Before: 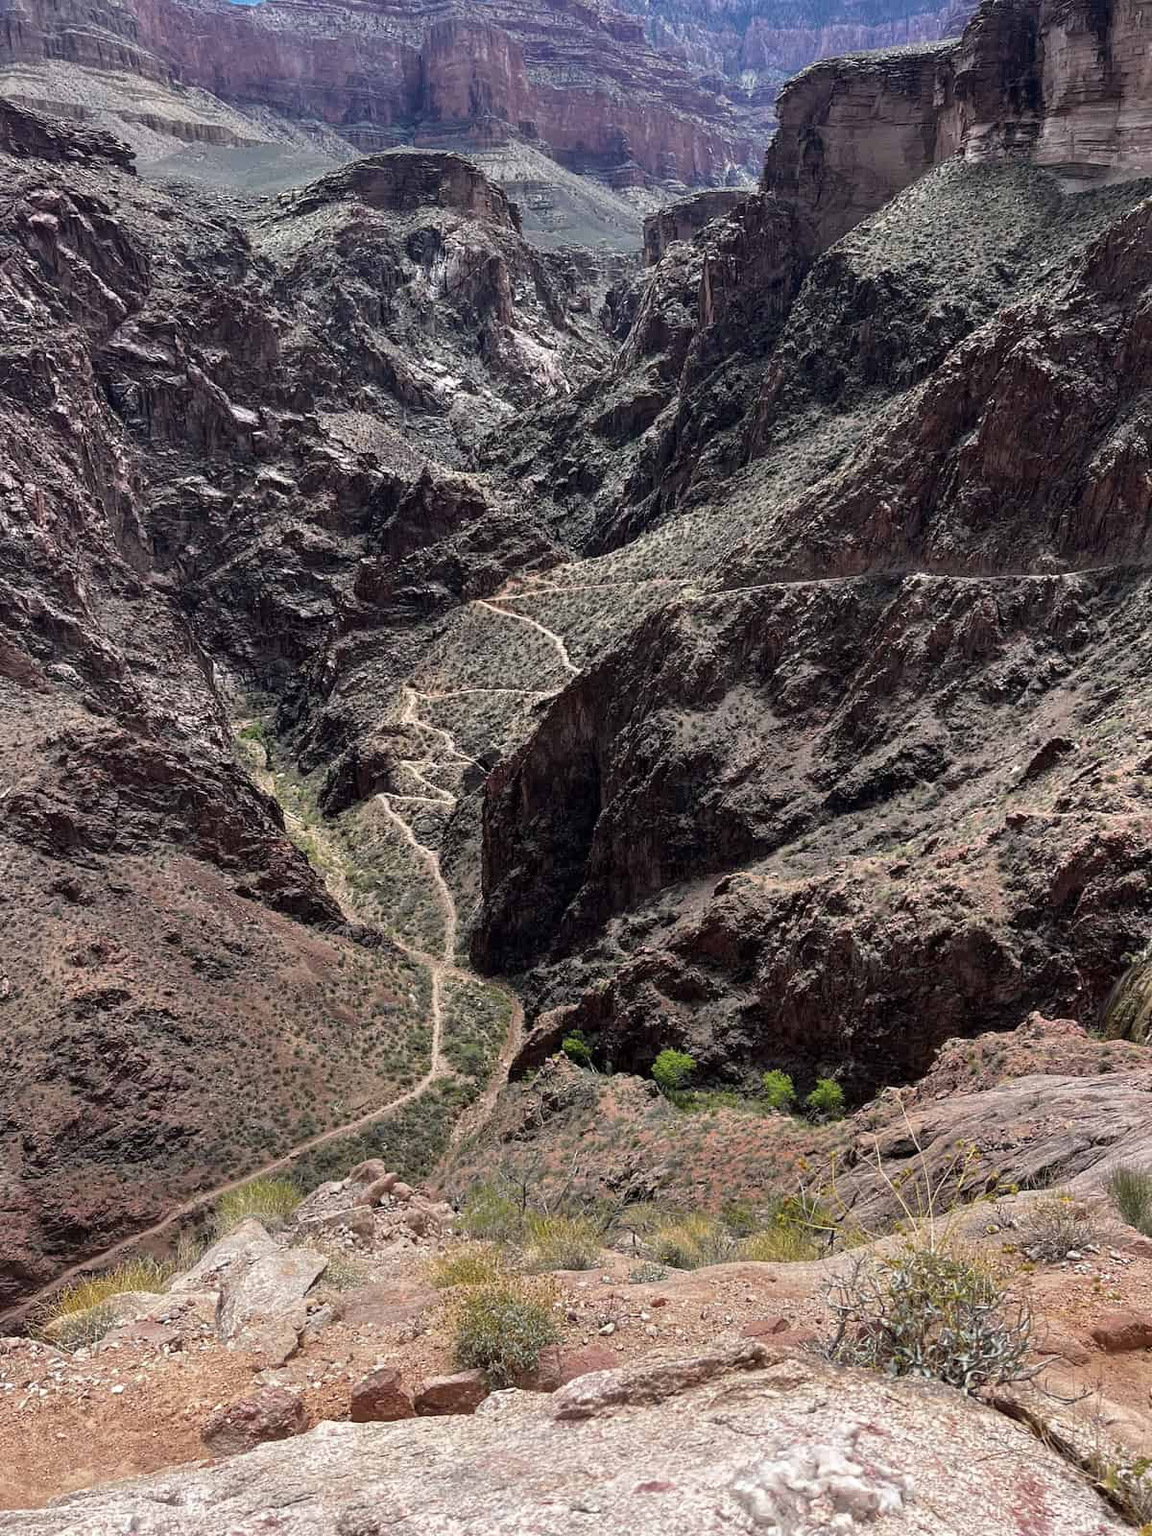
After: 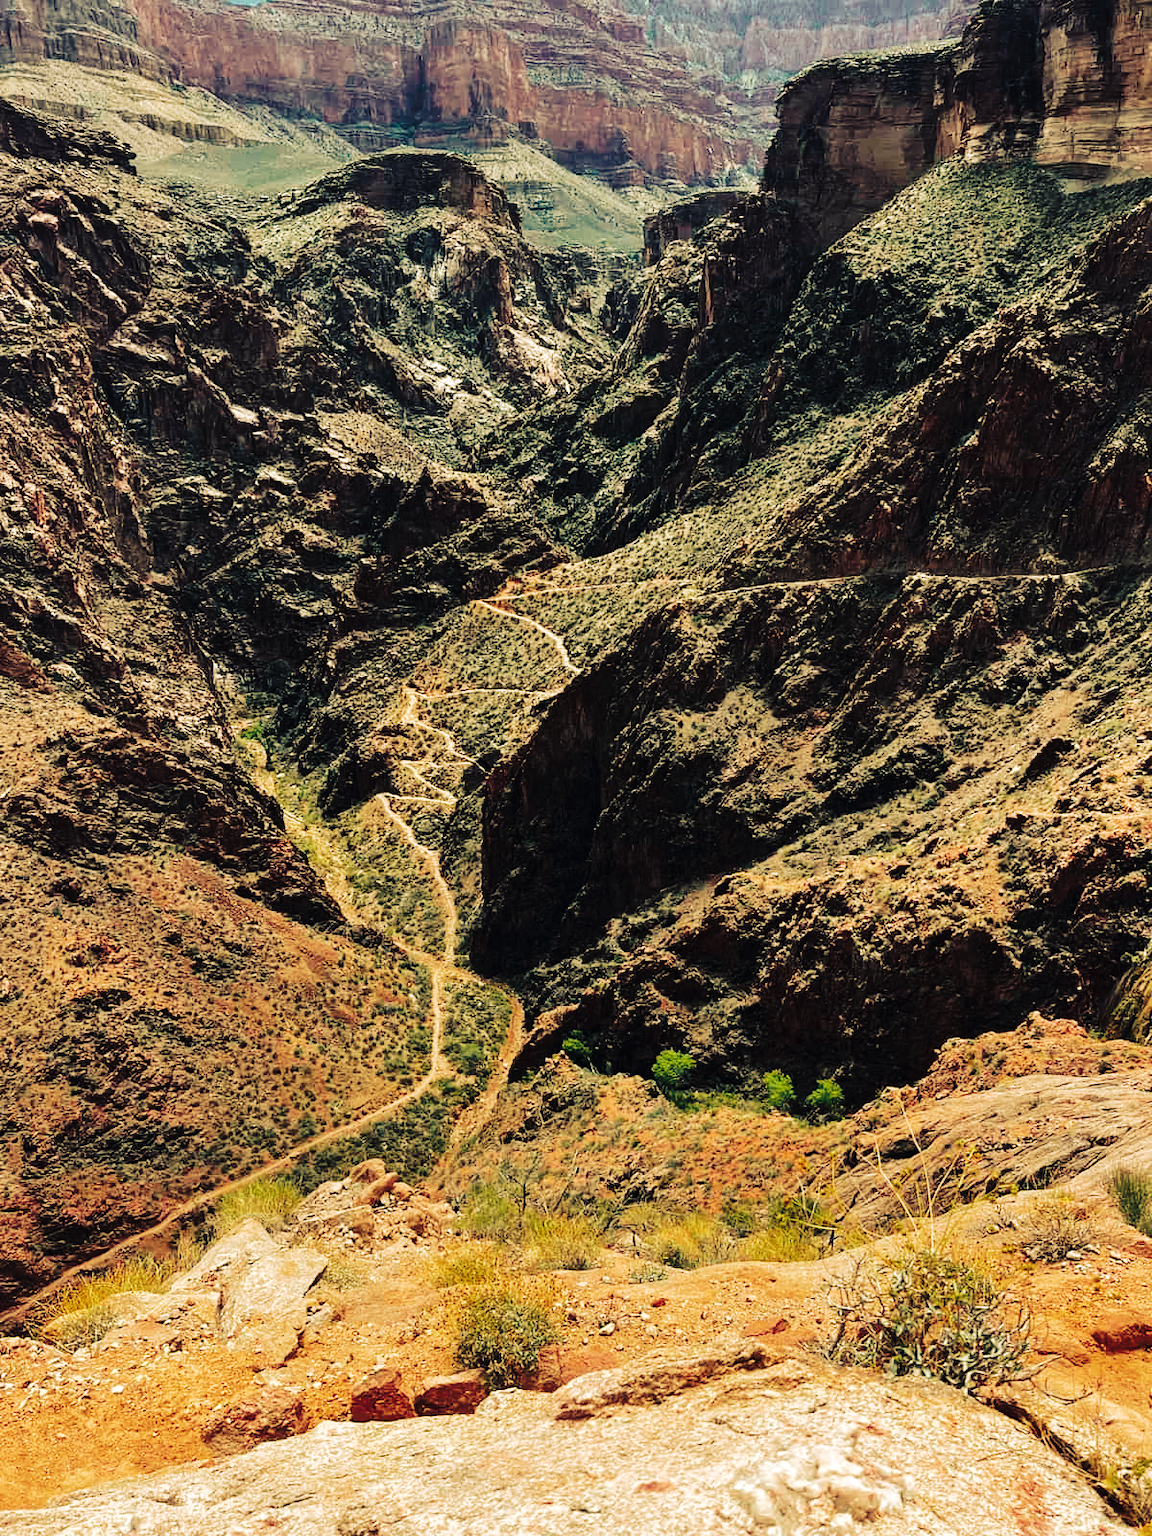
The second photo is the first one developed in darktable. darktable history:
tone curve: curves: ch0 [(0, 0) (0.003, 0.003) (0.011, 0.009) (0.025, 0.018) (0.044, 0.027) (0.069, 0.034) (0.1, 0.043) (0.136, 0.056) (0.177, 0.084) (0.224, 0.138) (0.277, 0.203) (0.335, 0.329) (0.399, 0.451) (0.468, 0.572) (0.543, 0.671) (0.623, 0.754) (0.709, 0.821) (0.801, 0.88) (0.898, 0.938) (1, 1)], preserve colors none
color look up table: target L [92.62, 91.16, 82.31, 69.86, 65.21, 66.43, 60.53, 49.42, 36.11, 38.09, 19.91, 200.77, 102.77, 86.48, 75.95, 73.76, 69.81, 66.1, 58.75, 52.92, 51.34, 57.19, 52.88, 53.82, 44.31, 24.03, 9.506, 95.59, 84.24, 72.46, 86.61, 70.2, 63.45, 55.36, 78.92, 66.32, 43.03, 30.39, 35.27, 20.44, 2.049, 90.69, 89.69, 73.58, 66.67, 63.07, 68.27, 51.24, 38.12], target a [-19.95, -24.93, -45.3, -17.24, -38.88, -8.544, -38.25, -25.34, -18.61, -19.92, -8.949, 0, 0, -2.948, 19.79, 17.19, 33.49, 31.79, 8.198, 18.42, 18.41, 45.36, 52.86, 49.01, 31.88, 27.33, 16.63, 14.56, 15.48, 18.39, 16.72, 21.18, 40.17, 10.69, 16.68, 8.59, 8.539, 27.88, 16.63, 10.18, -0.205, -27.21, -32.23, -31.74, -25.86, -13.31, -2.472, -15, -11.58], target b [63.19, 52.8, 53.83, 31.77, 46.14, 55.42, 37.24, 16.82, 18.89, 12.58, 11.2, -0.001, -0.002, 65.13, 47.34, 65.67, 31.09, 49.95, 26.91, 38.69, 34.2, 35.38, 23.02, 41.94, 16.67, 14.15, 9.025, 11.85, 16.54, 25.87, 8.364, 19.1, 21.98, 9.518, 11.7, -19.06, -14.86, -0.765, -18.58, -15.08, -6.796, 4.567, 3.003, 27.66, 3.357, -1.993, -15.66, -0.752, -0.712], num patches 49
